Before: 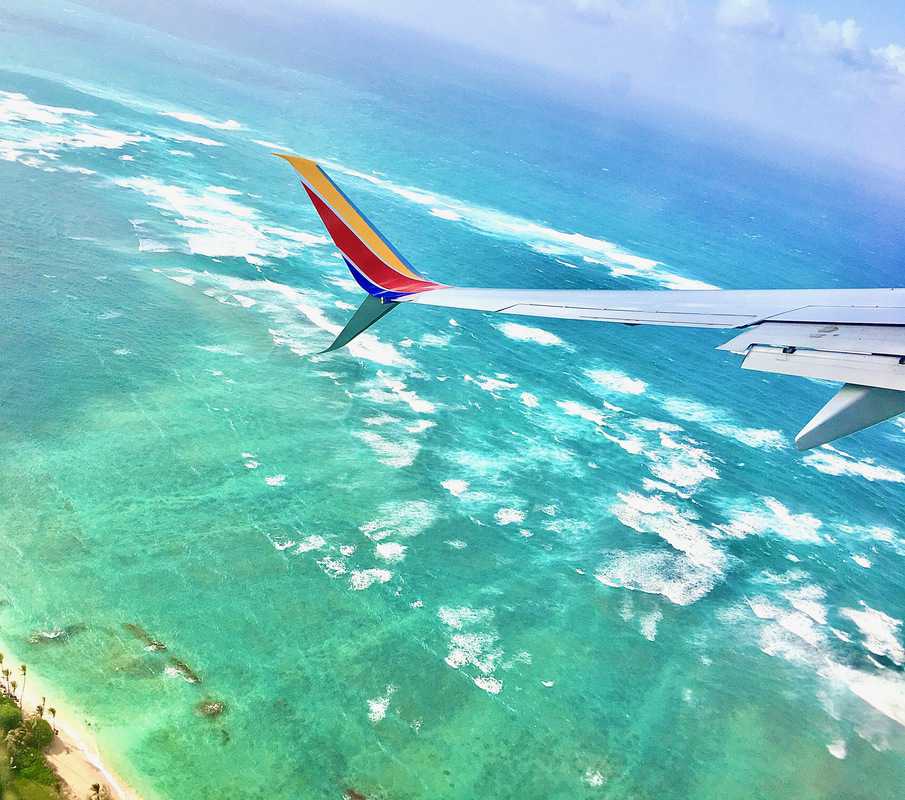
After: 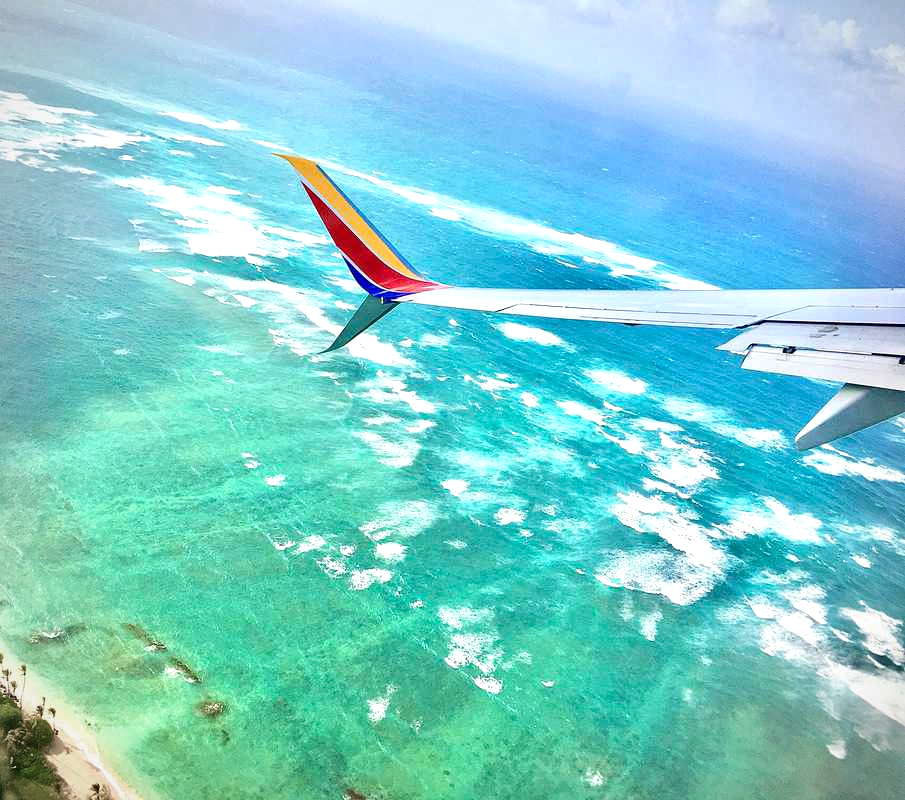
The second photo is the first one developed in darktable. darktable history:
tone equalizer: -8 EV -0.417 EV, -7 EV -0.389 EV, -6 EV -0.333 EV, -5 EV -0.222 EV, -3 EV 0.222 EV, -2 EV 0.333 EV, -1 EV 0.389 EV, +0 EV 0.417 EV, edges refinement/feathering 500, mask exposure compensation -1.57 EV, preserve details no
vignetting: fall-off radius 60.92%
